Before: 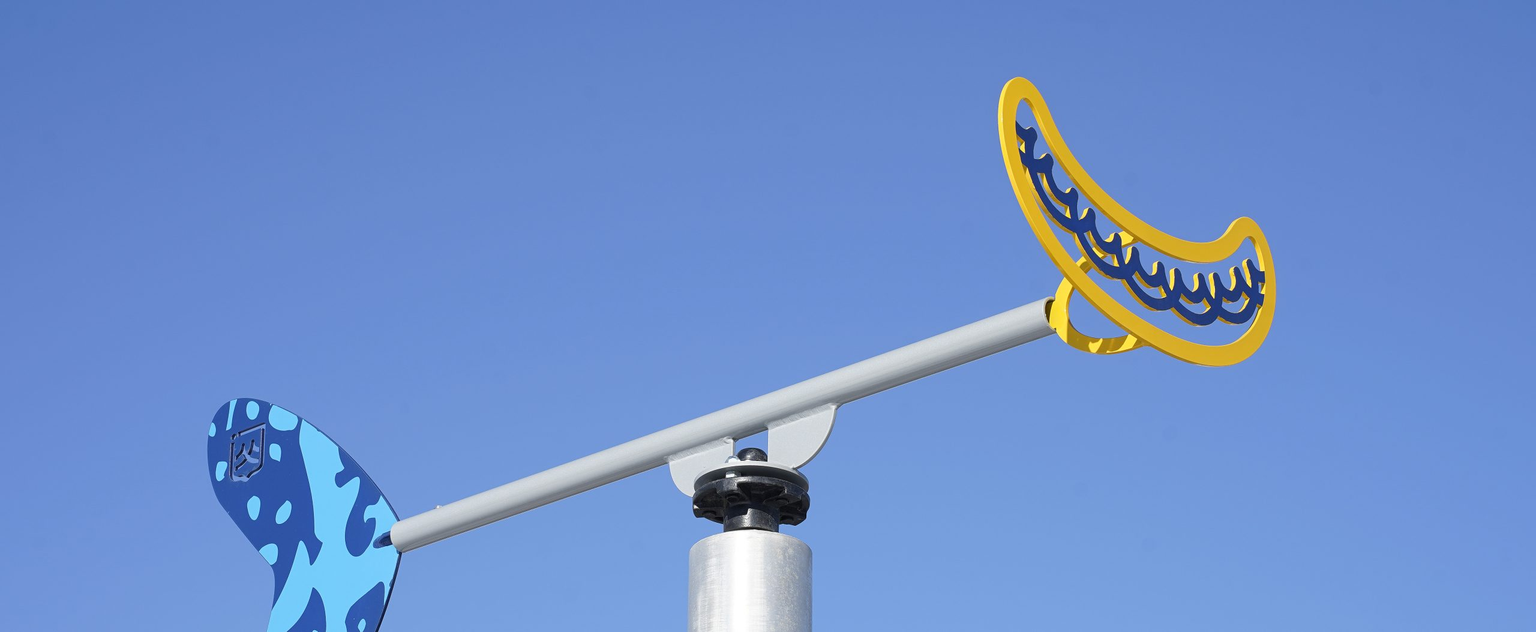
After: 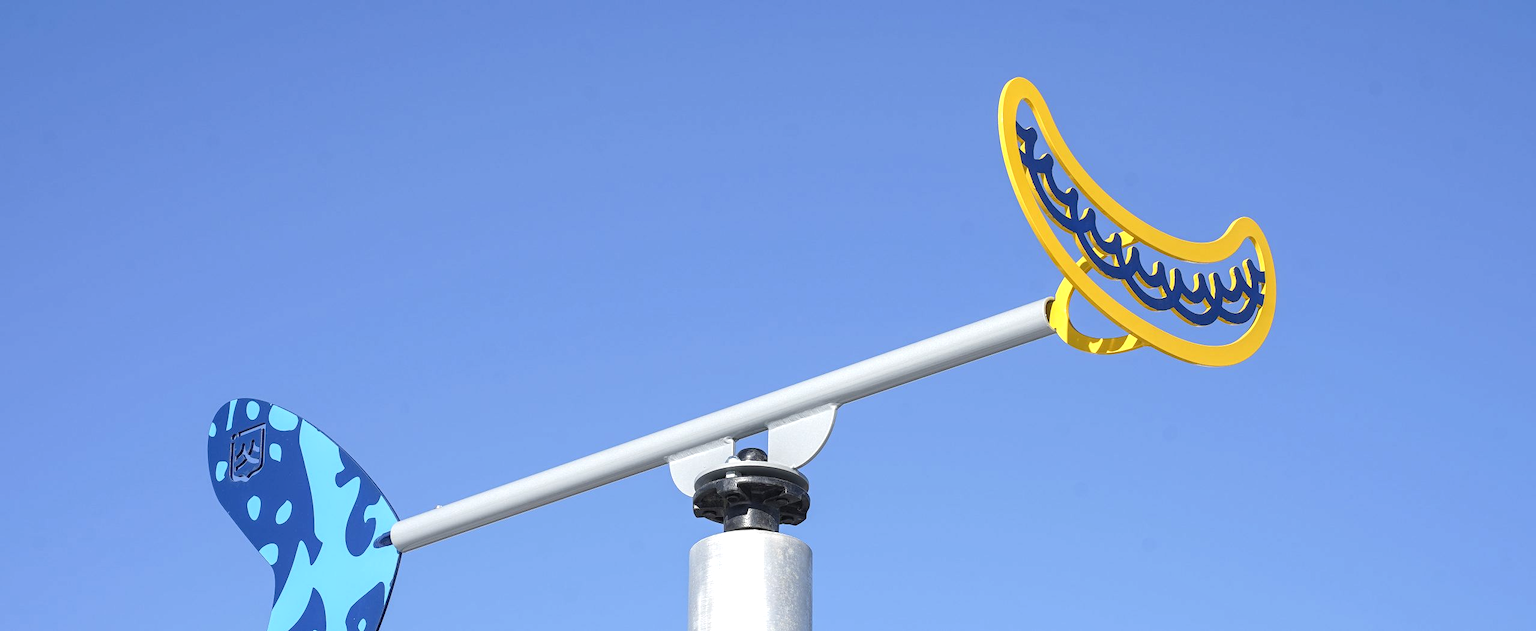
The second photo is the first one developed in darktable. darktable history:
exposure: black level correction 0, exposure 0.3 EV, compensate highlight preservation false
local contrast: detail 130%
